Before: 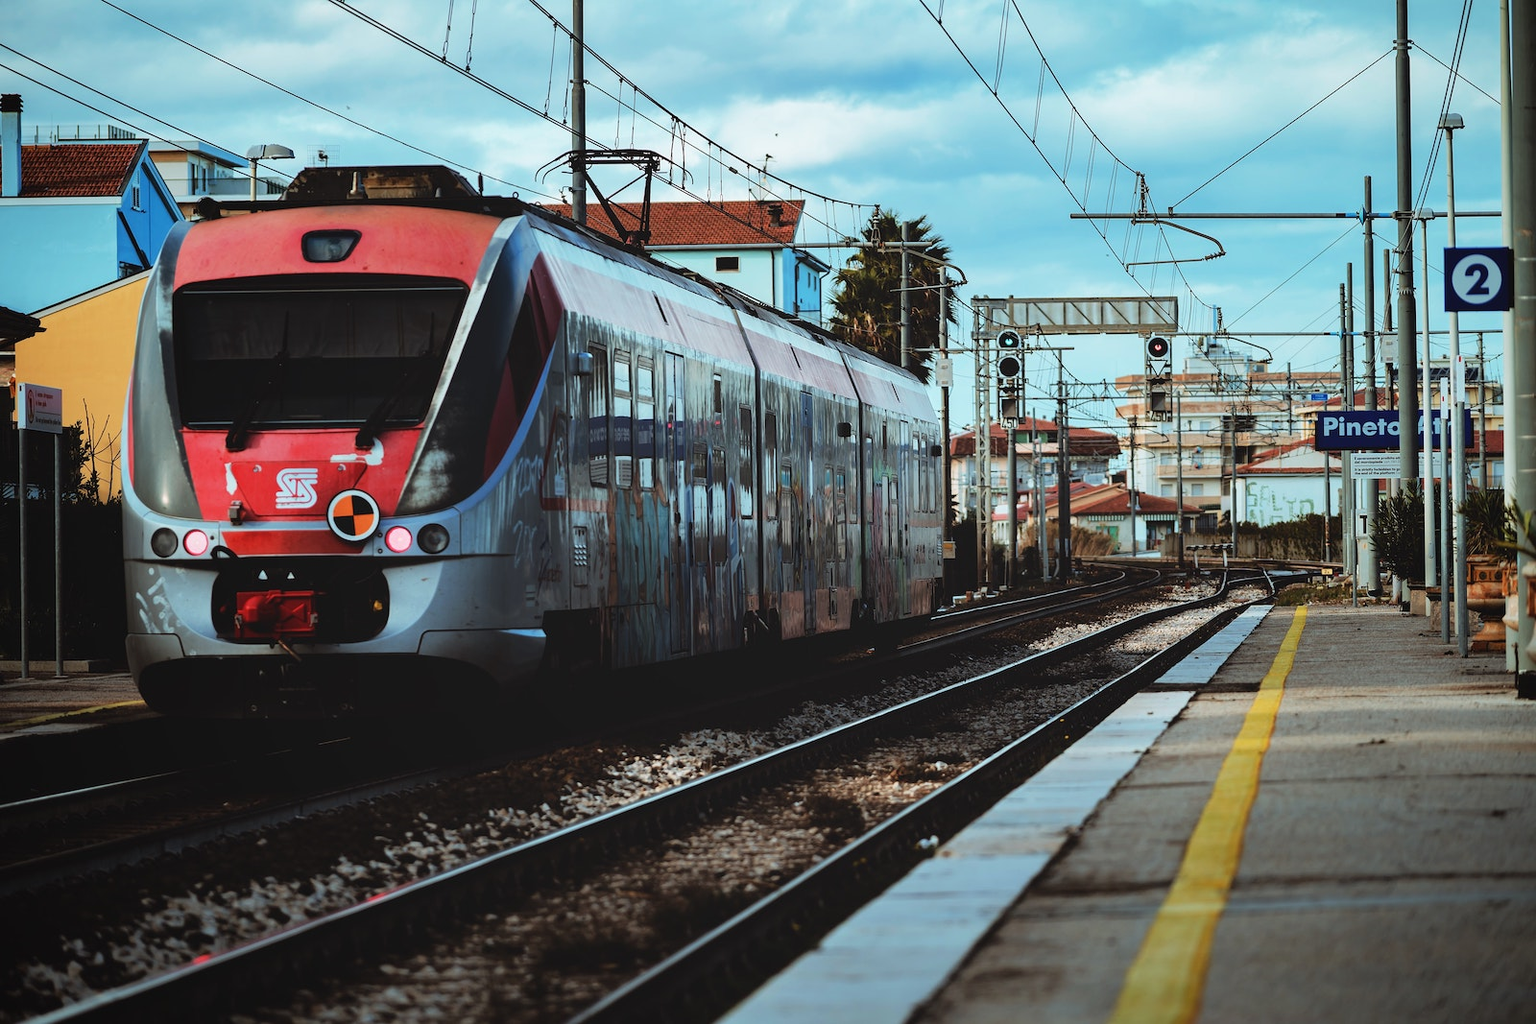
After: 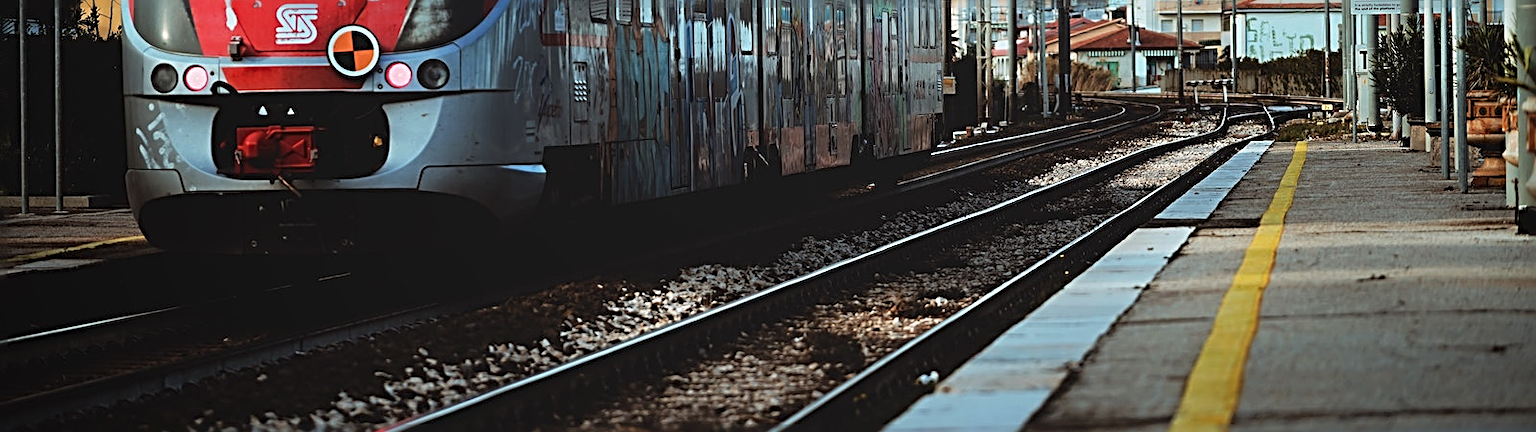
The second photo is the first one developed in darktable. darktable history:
crop: top 45.401%, bottom 12.171%
sharpen: radius 3.054, amount 0.756
